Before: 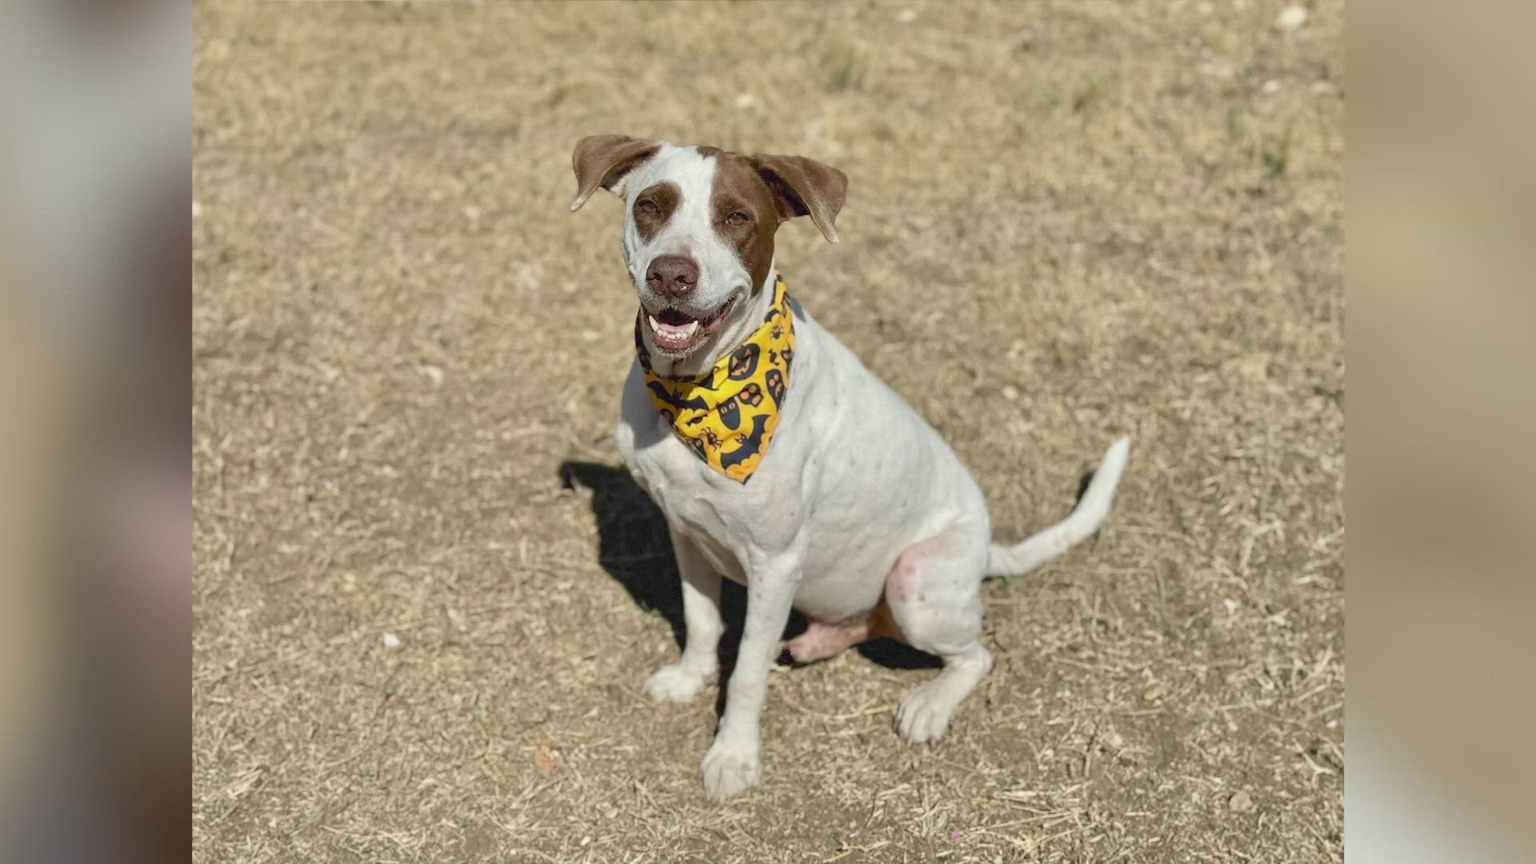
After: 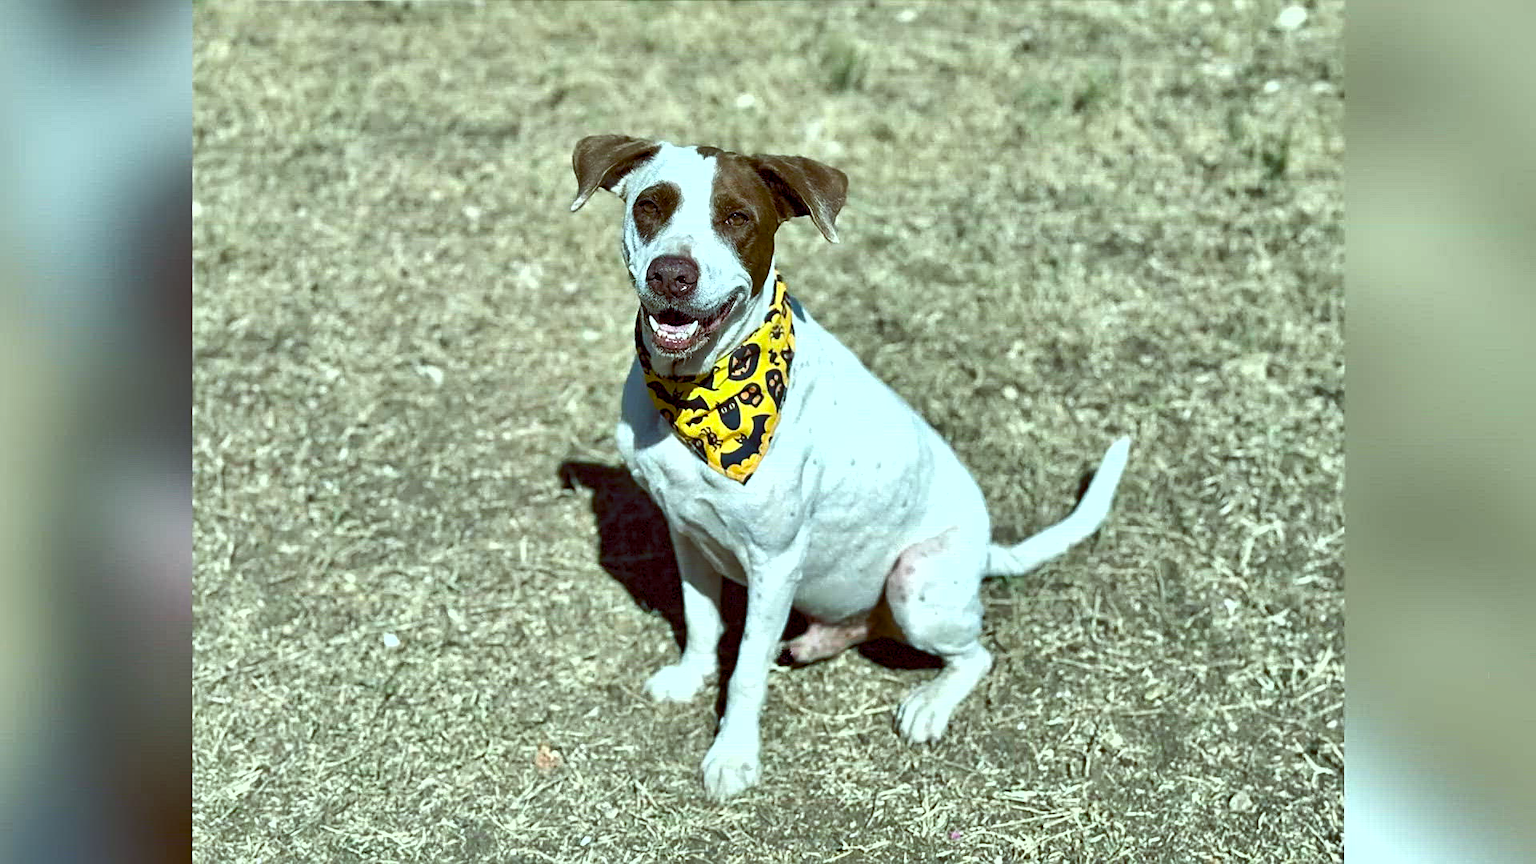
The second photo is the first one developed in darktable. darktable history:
sharpen: on, module defaults
shadows and highlights: highlights color adjustment 0%, low approximation 0.01, soften with gaussian
color balance rgb: shadows lift › luminance -7.7%, shadows lift › chroma 2.13%, shadows lift › hue 200.79°, power › luminance -7.77%, power › chroma 2.27%, power › hue 220.69°, highlights gain › luminance 15.15%, highlights gain › chroma 4%, highlights gain › hue 209.35°, global offset › luminance -0.21%, global offset › chroma 0.27%, perceptual saturation grading › global saturation 24.42%, perceptual saturation grading › highlights -24.42%, perceptual saturation grading › mid-tones 24.42%, perceptual saturation grading › shadows 40%, perceptual brilliance grading › global brilliance -5%, perceptual brilliance grading › highlights 24.42%, perceptual brilliance grading › mid-tones 7%, perceptual brilliance grading › shadows -5%
